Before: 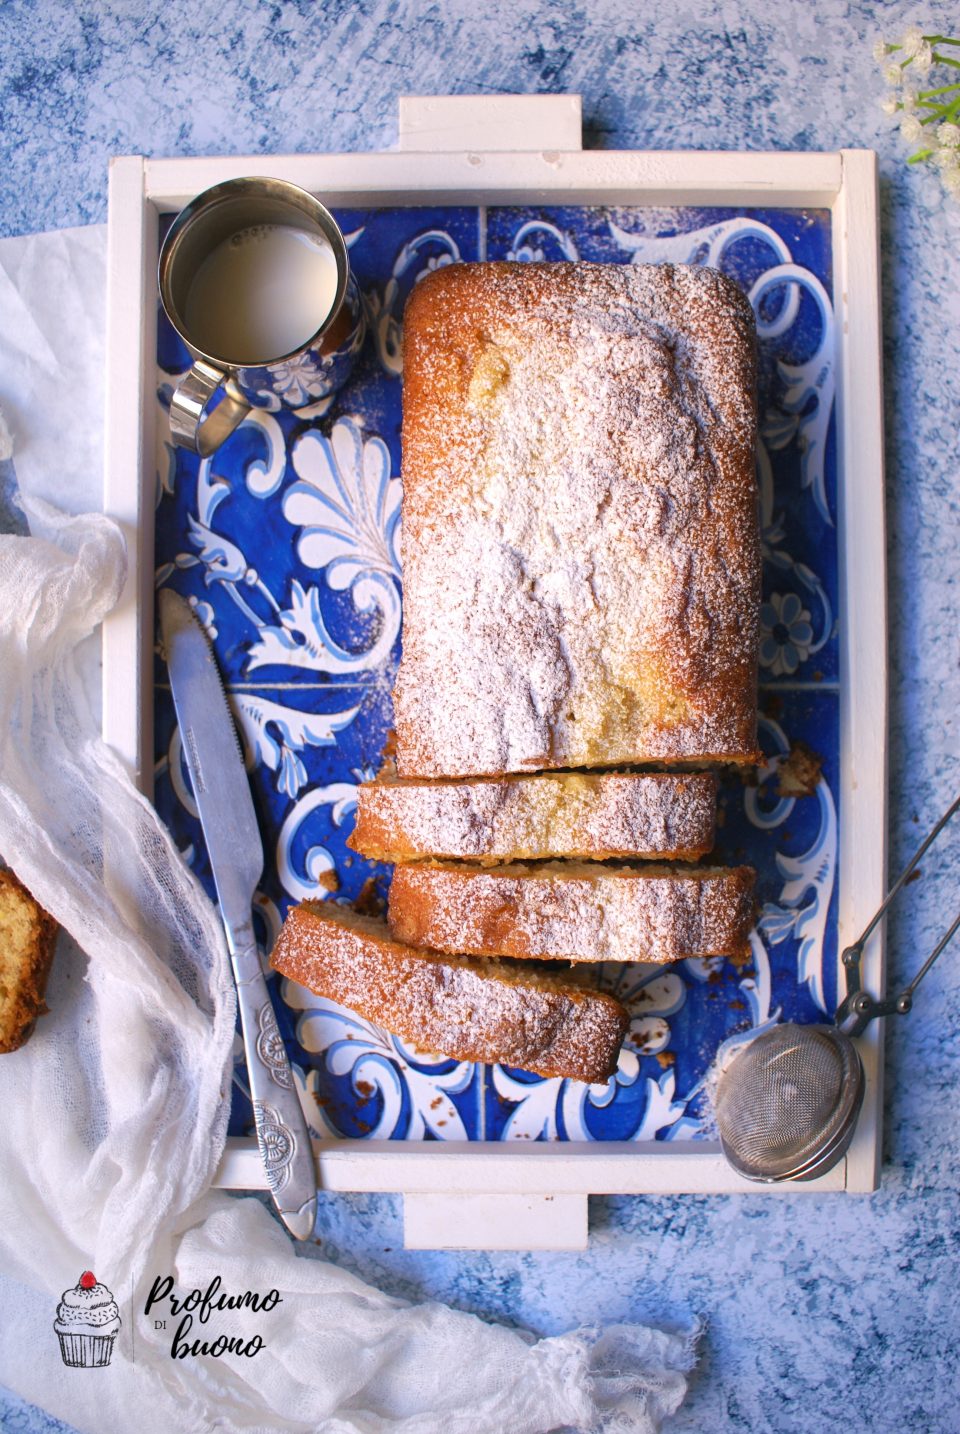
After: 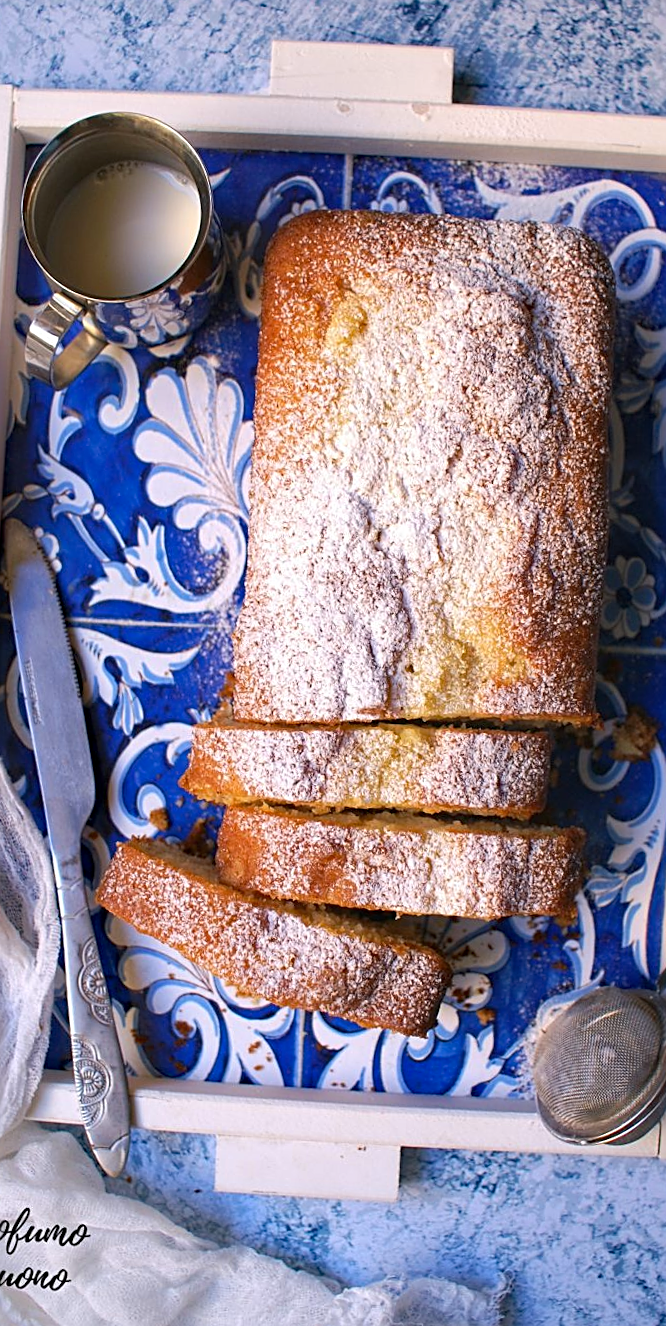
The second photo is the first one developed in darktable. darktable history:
sharpen: on, module defaults
haze removal: adaptive false
crop and rotate: angle -3.12°, left 14.191%, top 0.031%, right 10.808%, bottom 0.076%
